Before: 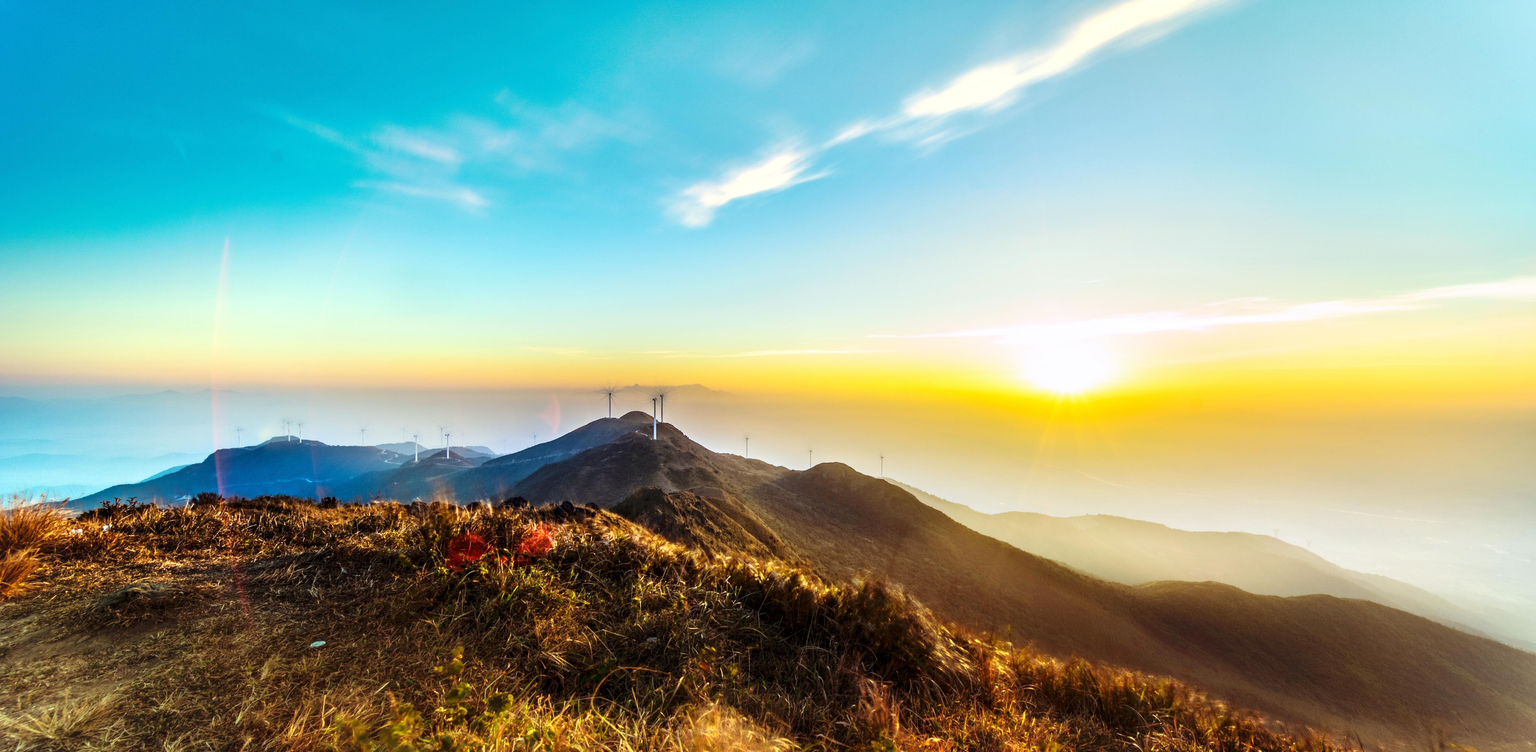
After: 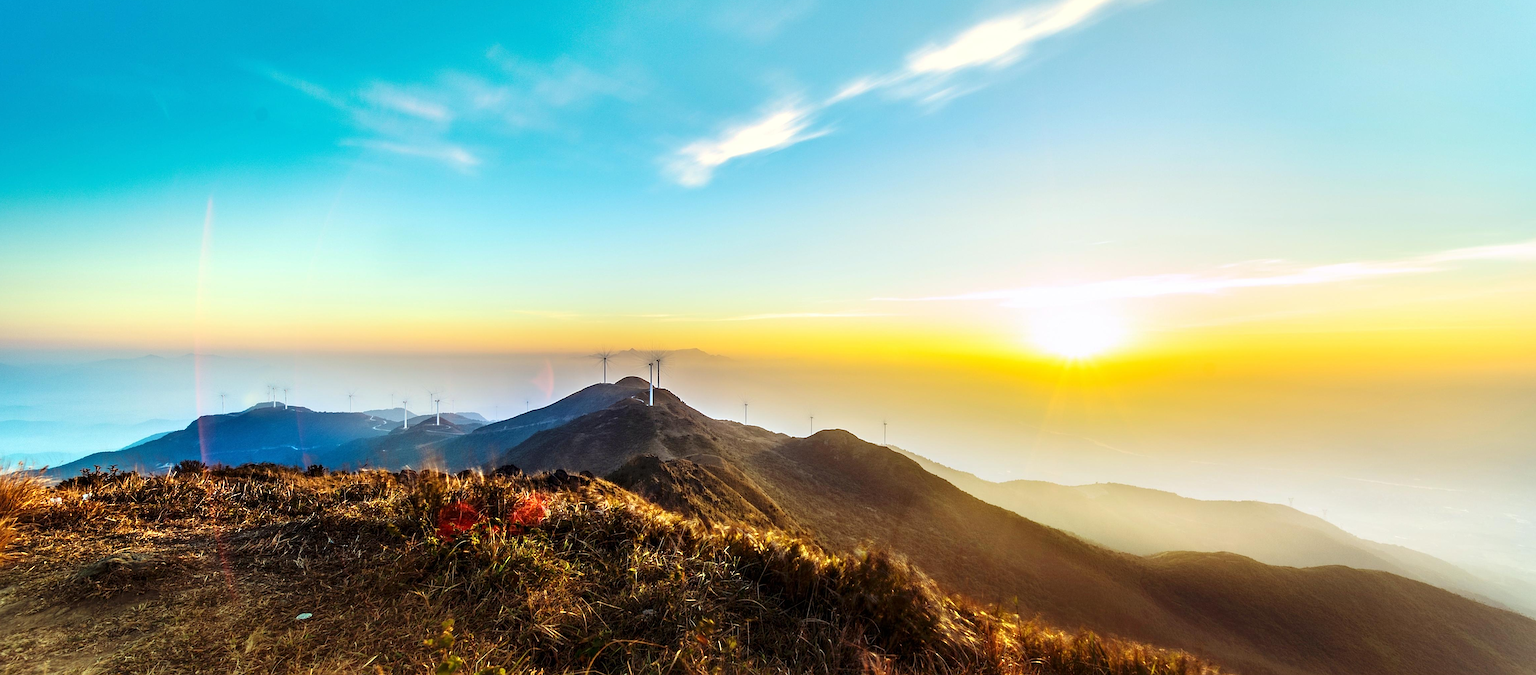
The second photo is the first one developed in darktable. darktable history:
sharpen: on, module defaults
crop: left 1.507%, top 6.147%, right 1.379%, bottom 6.637%
